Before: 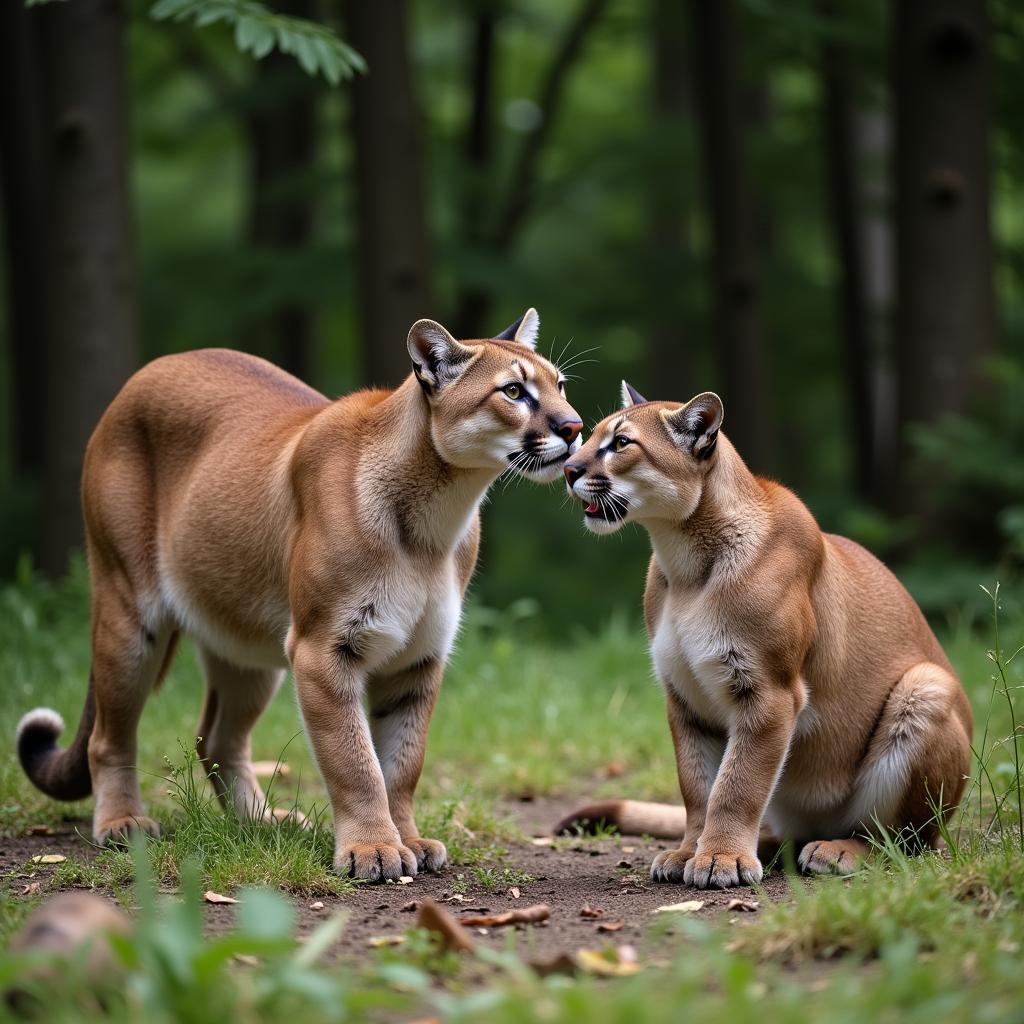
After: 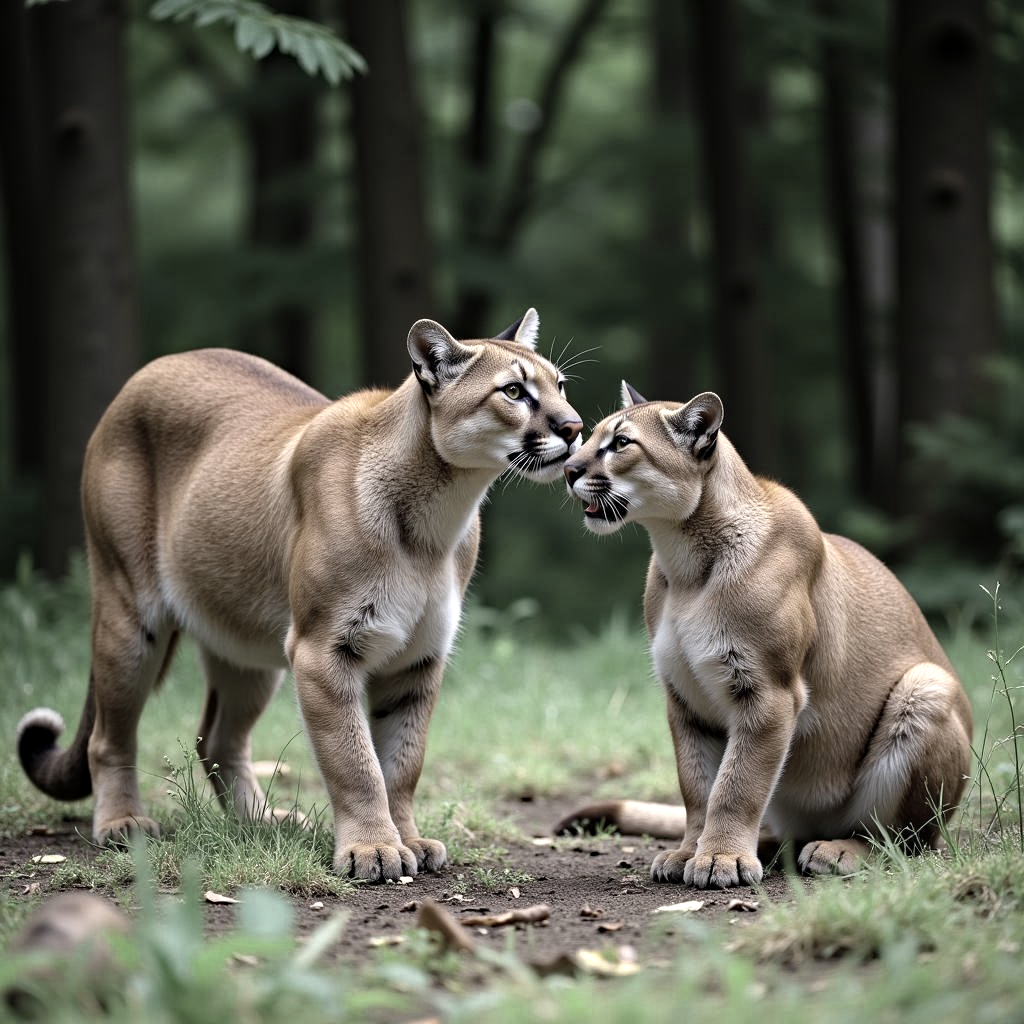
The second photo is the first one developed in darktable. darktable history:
haze removal: compatibility mode true, adaptive false
color zones: curves: ch0 [(0.25, 0.667) (0.758, 0.368)]; ch1 [(0.215, 0.245) (0.761, 0.373)]; ch2 [(0.247, 0.554) (0.761, 0.436)]
